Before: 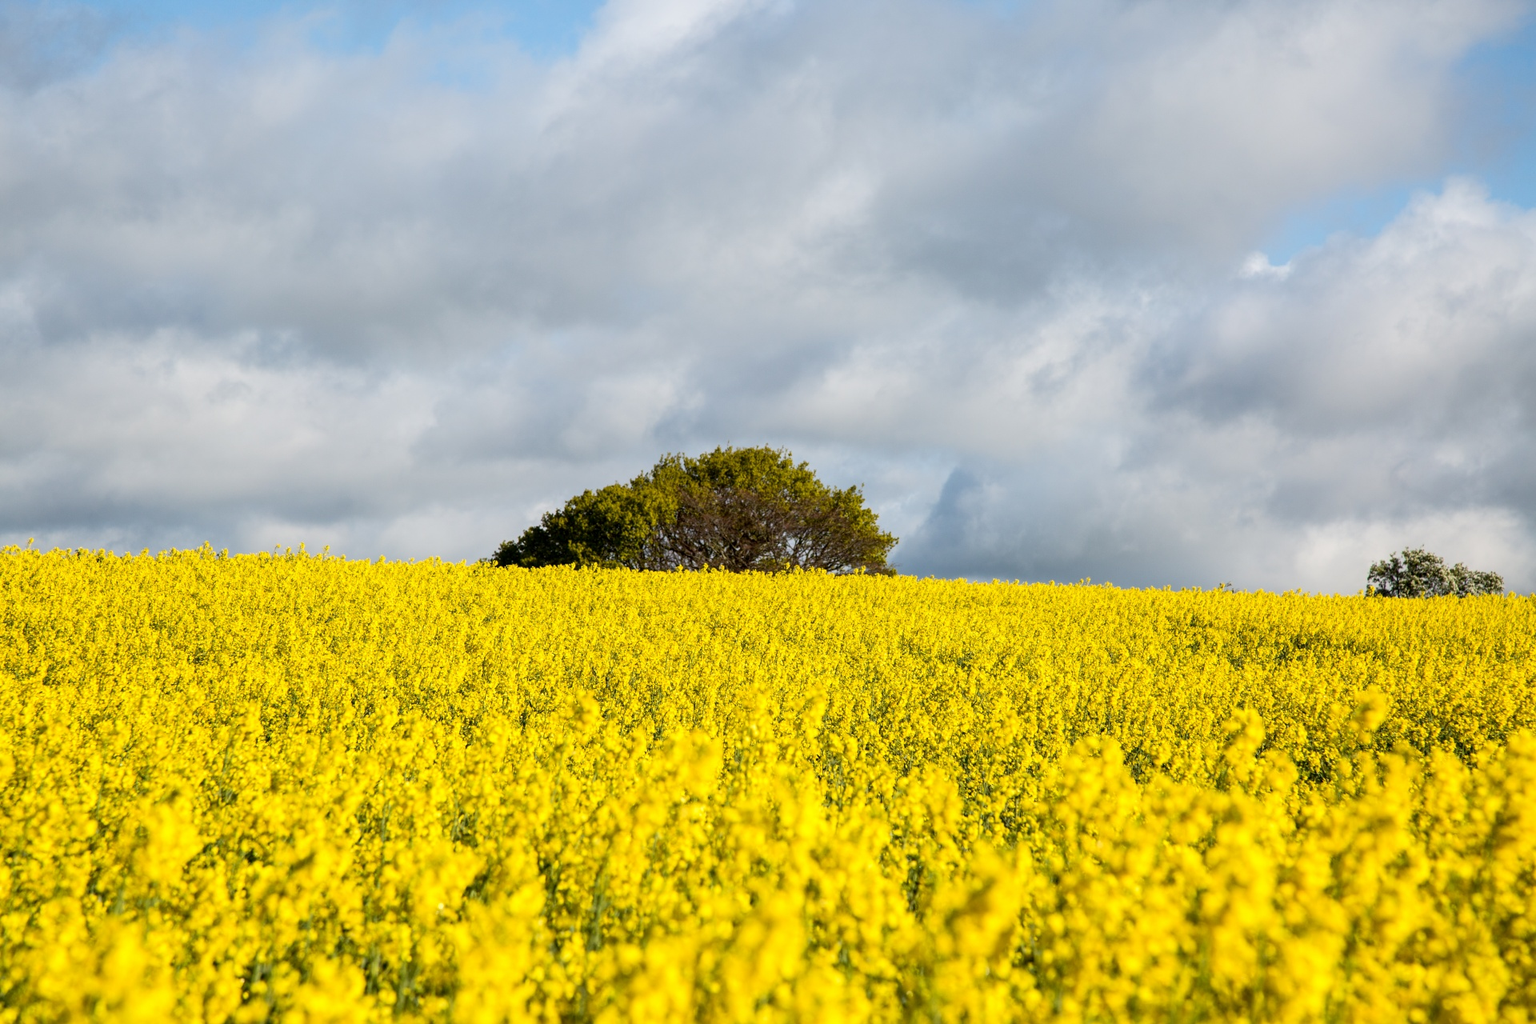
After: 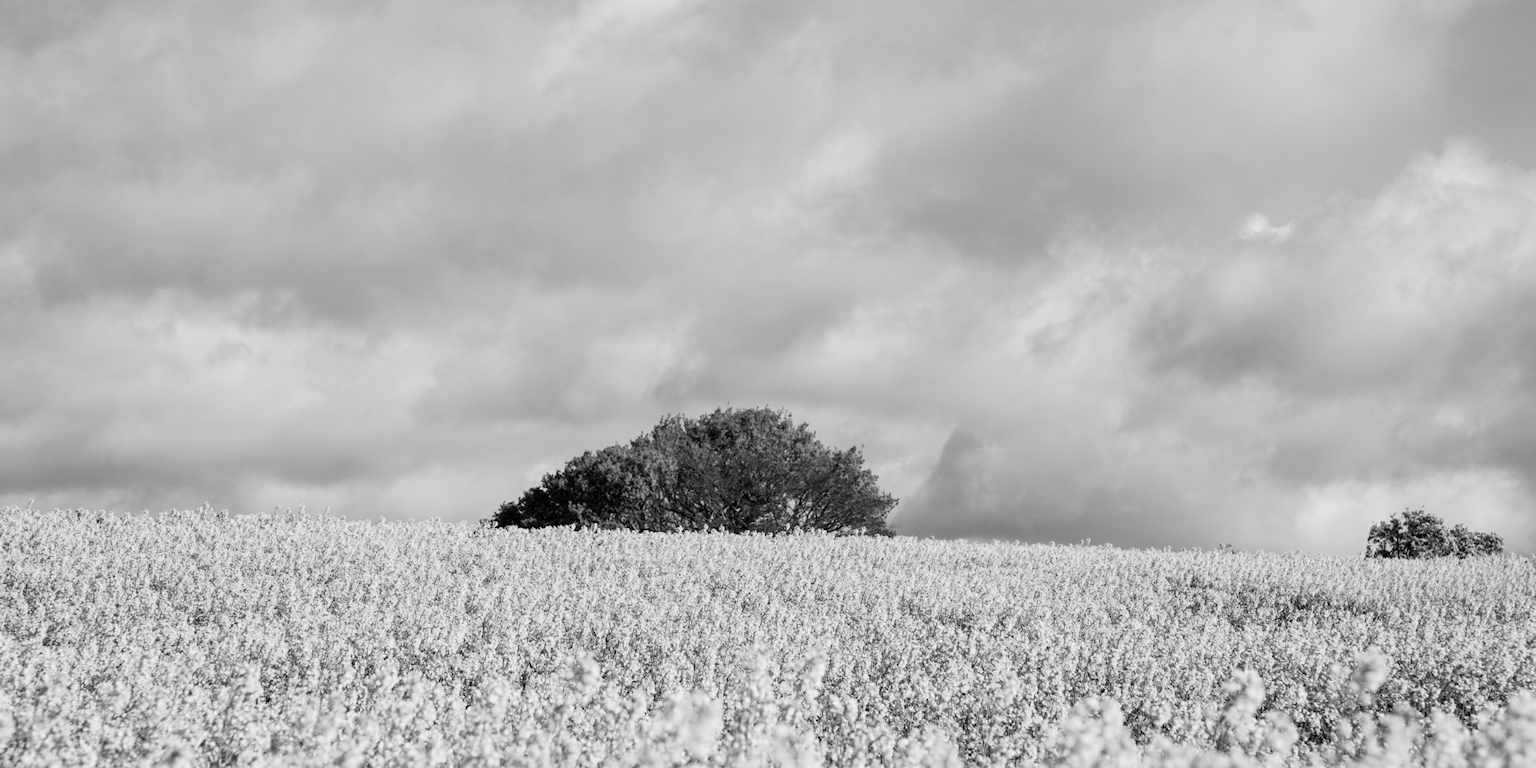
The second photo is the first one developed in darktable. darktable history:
crop: top 3.857%, bottom 21.132%
monochrome: a 2.21, b -1.33, size 2.2
